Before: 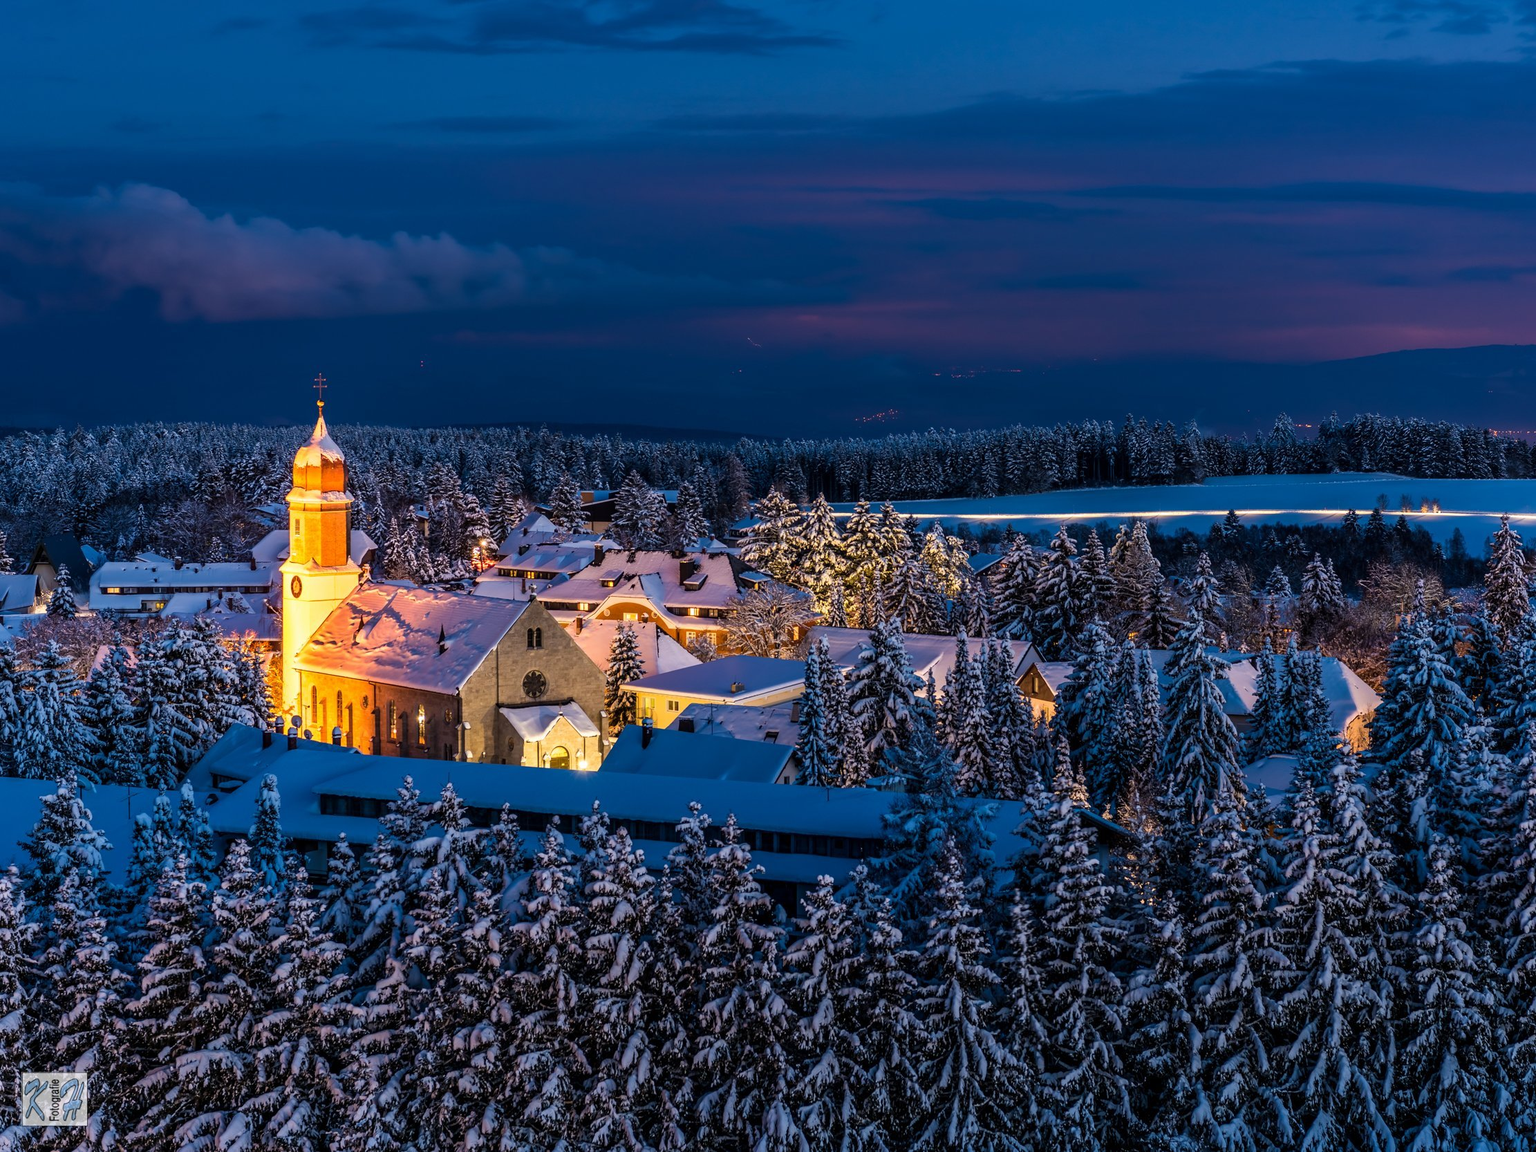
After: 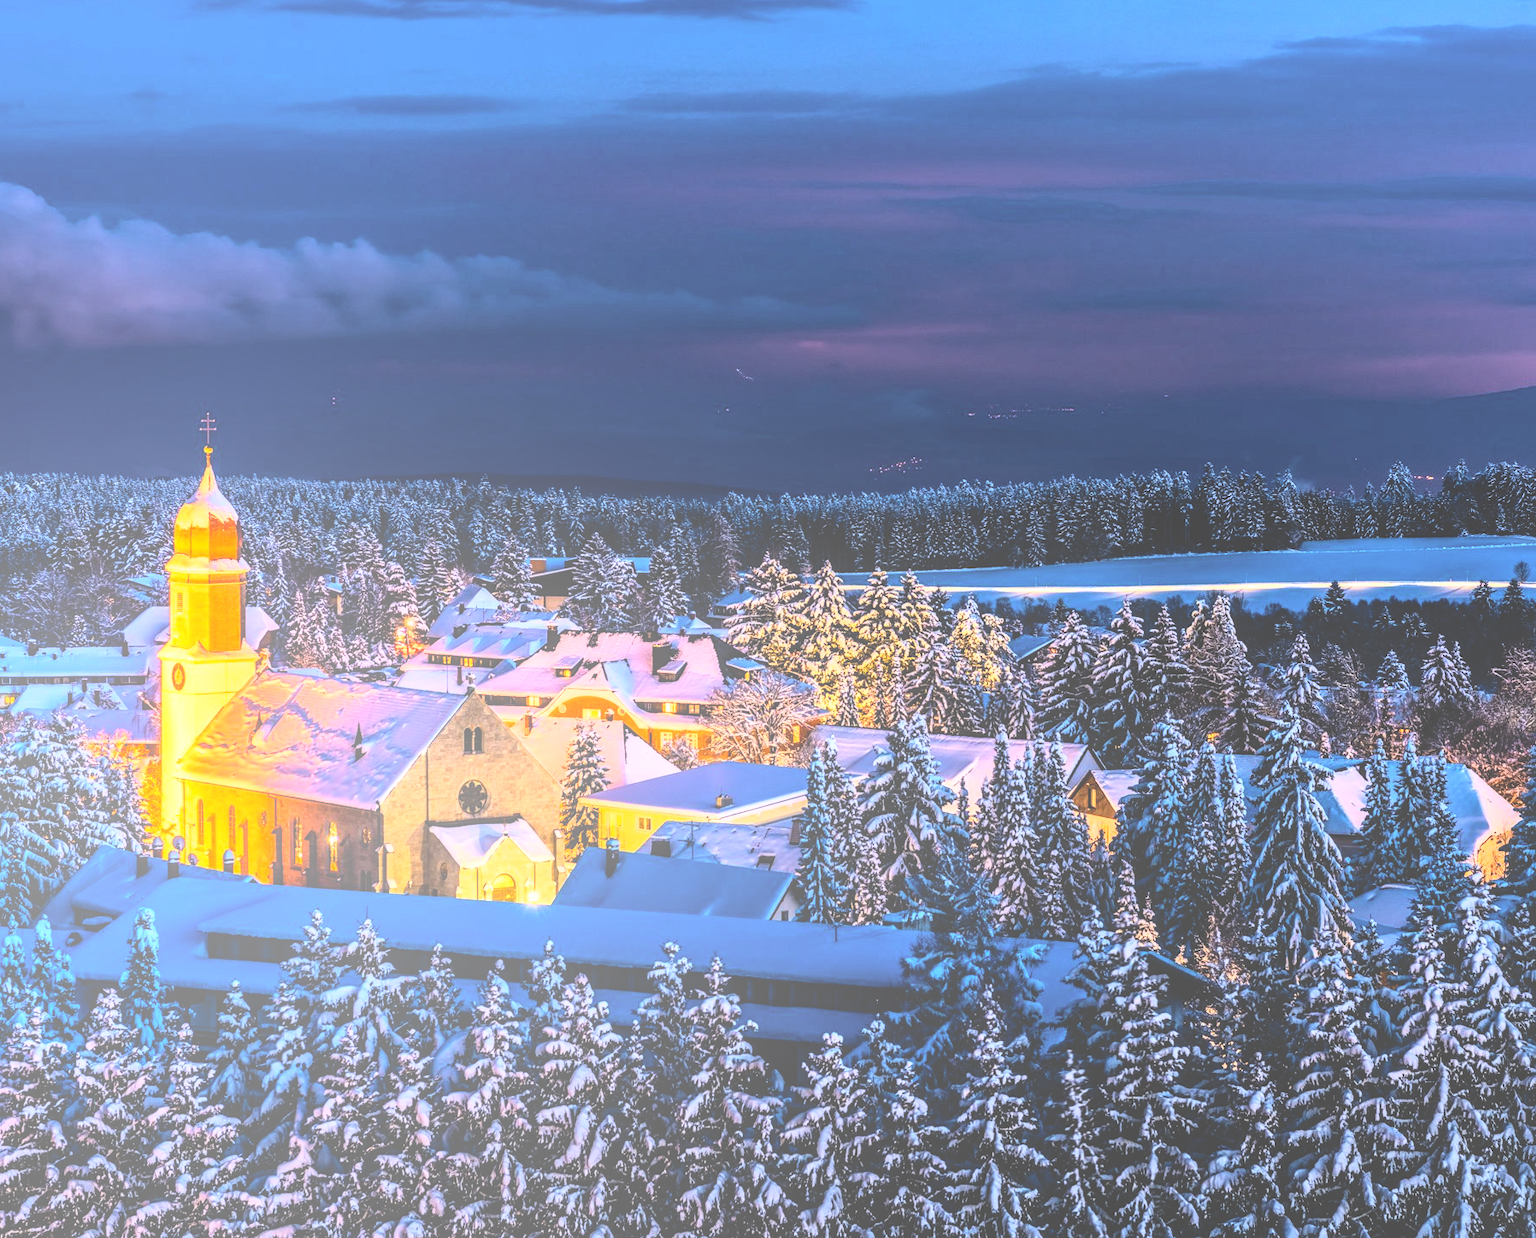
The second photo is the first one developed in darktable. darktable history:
crop: left 9.929%, top 3.475%, right 9.188%, bottom 9.529%
rgb curve: curves: ch0 [(0, 0) (0.21, 0.15) (0.24, 0.21) (0.5, 0.75) (0.75, 0.96) (0.89, 0.99) (1, 1)]; ch1 [(0, 0.02) (0.21, 0.13) (0.25, 0.2) (0.5, 0.67) (0.75, 0.9) (0.89, 0.97) (1, 1)]; ch2 [(0, 0.02) (0.21, 0.13) (0.25, 0.2) (0.5, 0.67) (0.75, 0.9) (0.89, 0.97) (1, 1)], compensate middle gray true
local contrast: detail 130%
bloom: size 70%, threshold 25%, strength 70%
